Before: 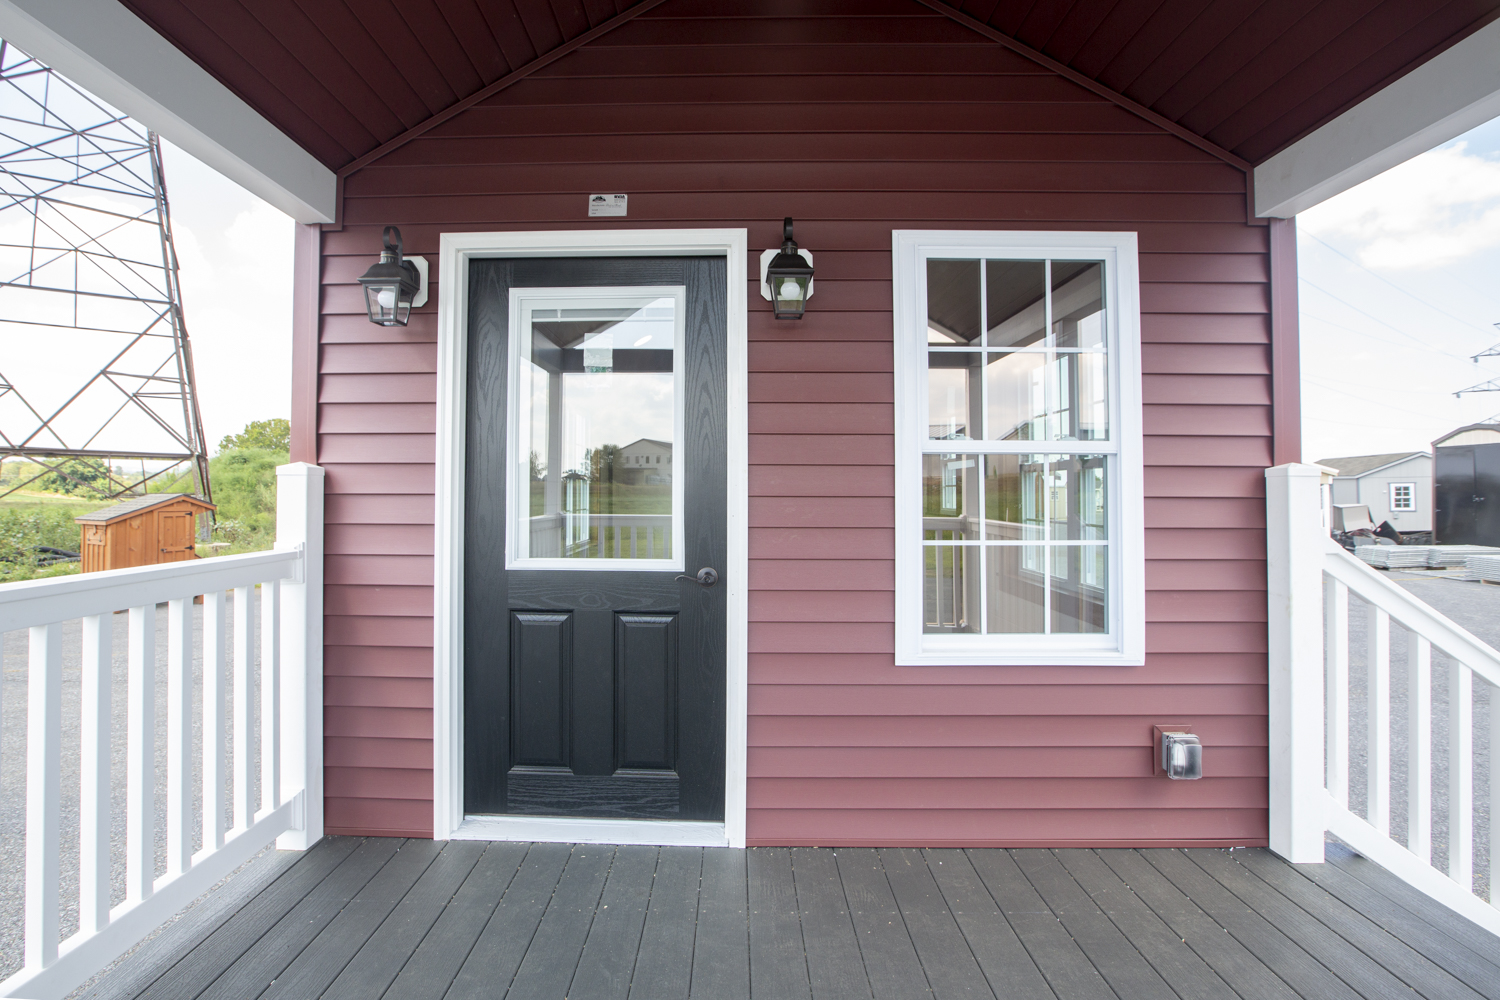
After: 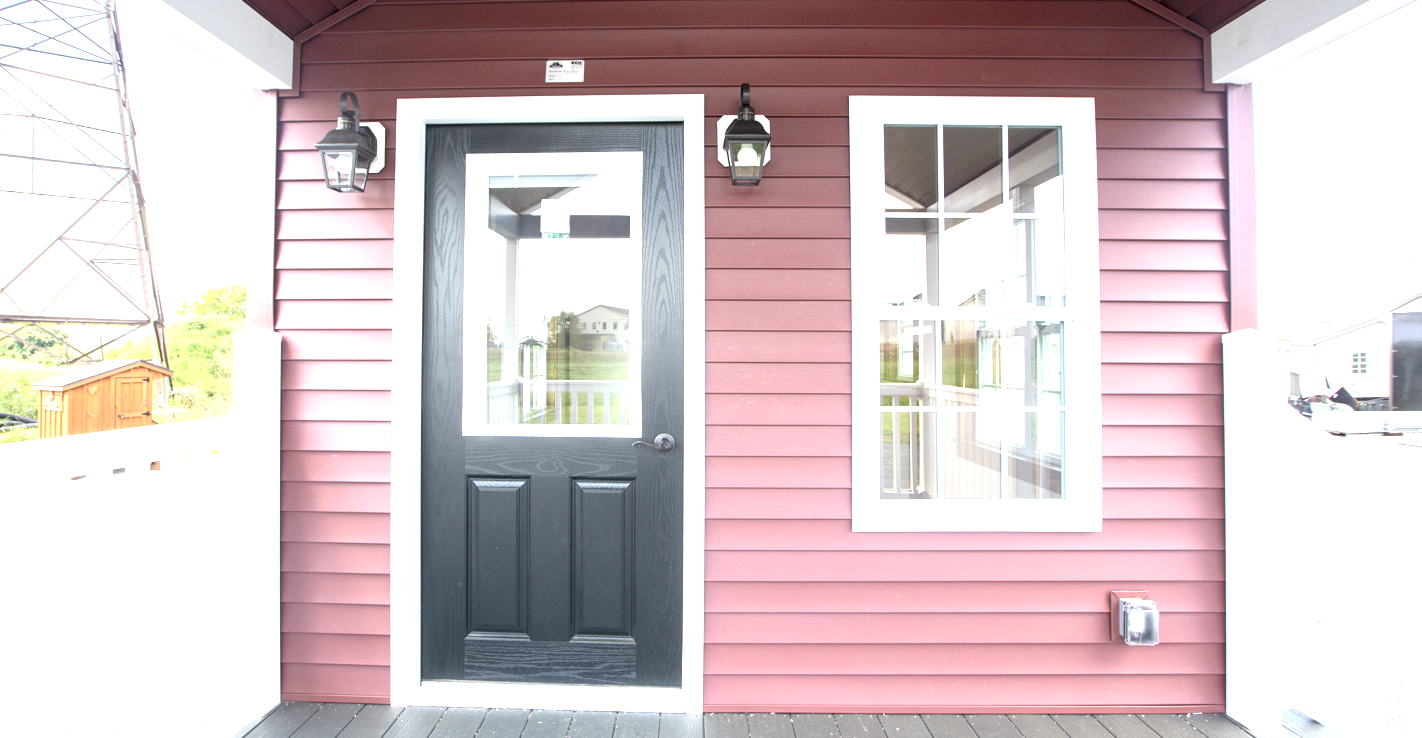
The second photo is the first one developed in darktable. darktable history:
exposure: black level correction 0, exposure 1.391 EV, compensate highlight preservation false
crop and rotate: left 2.875%, top 13.478%, right 2.283%, bottom 12.673%
